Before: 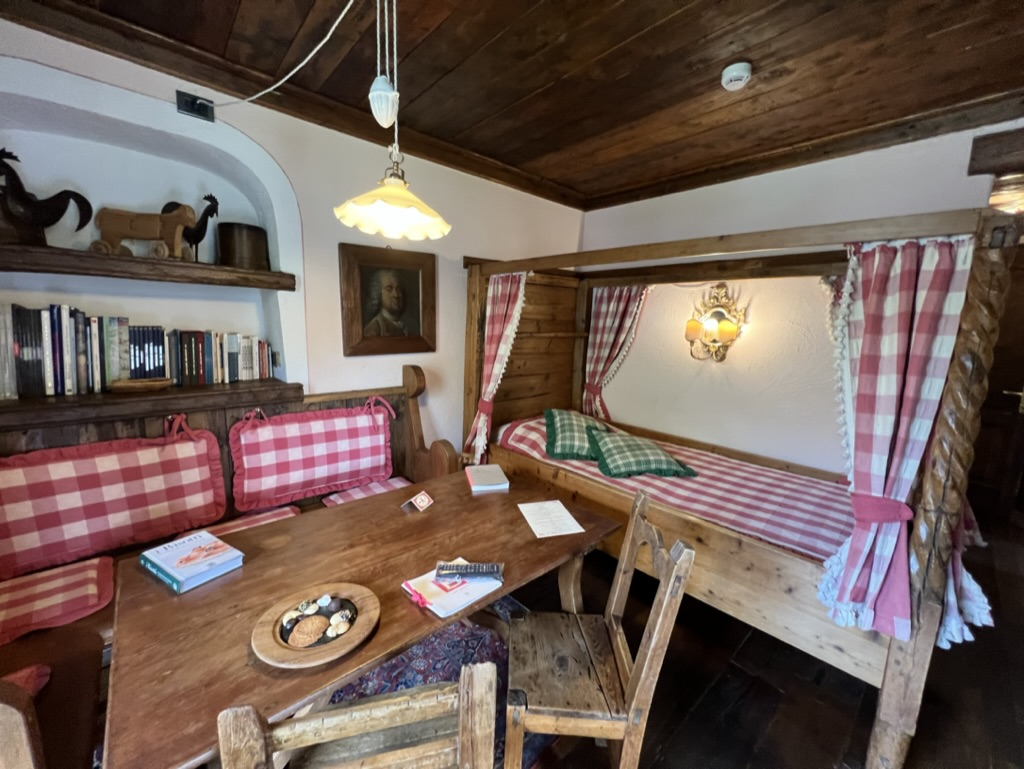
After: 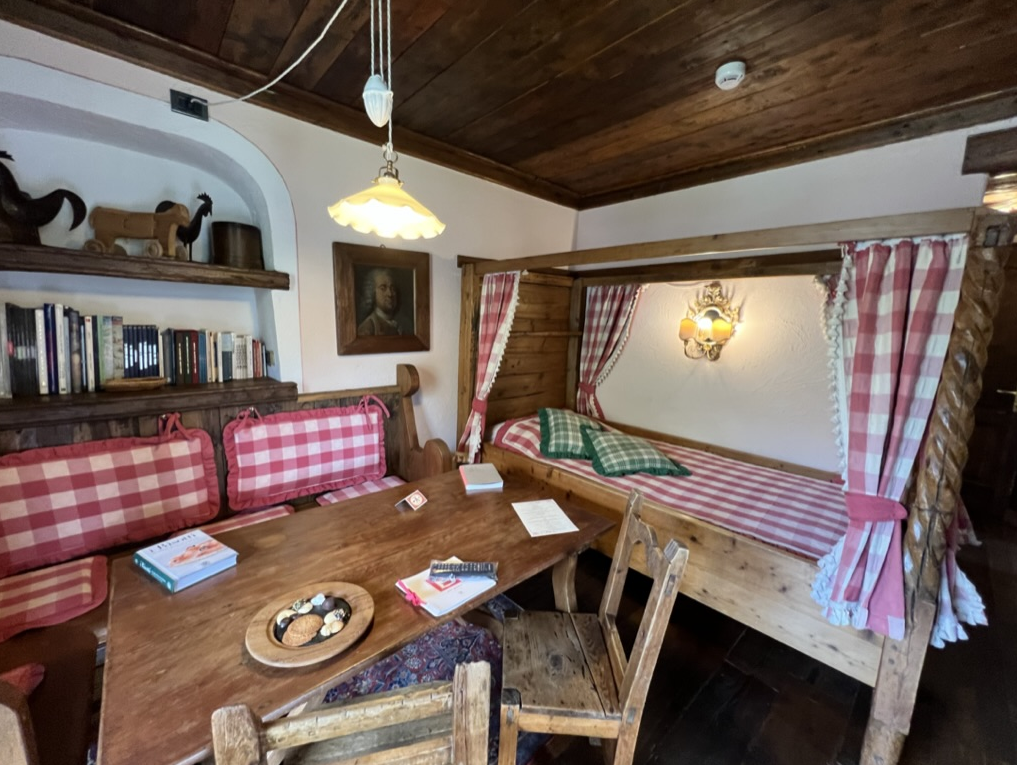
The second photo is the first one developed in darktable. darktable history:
crop and rotate: left 0.614%, top 0.179%, bottom 0.309%
